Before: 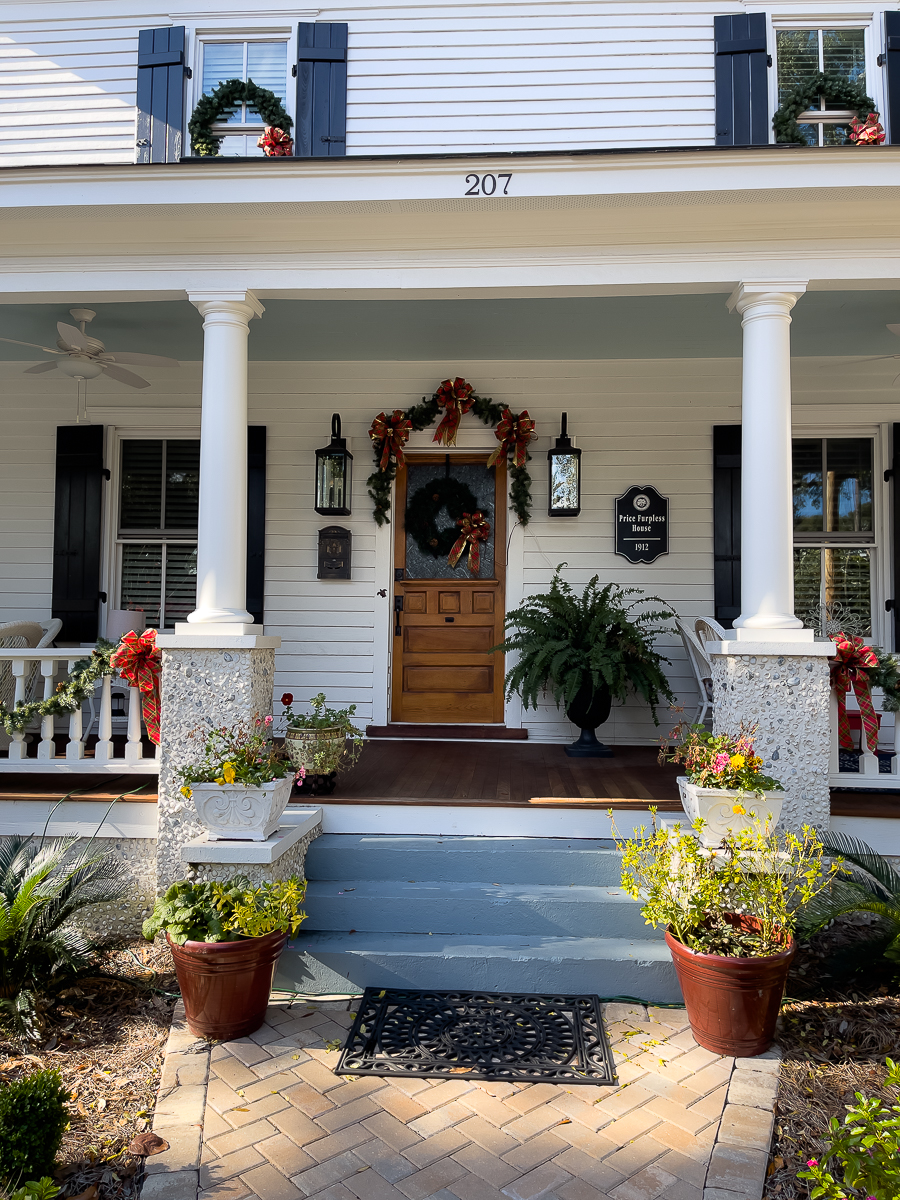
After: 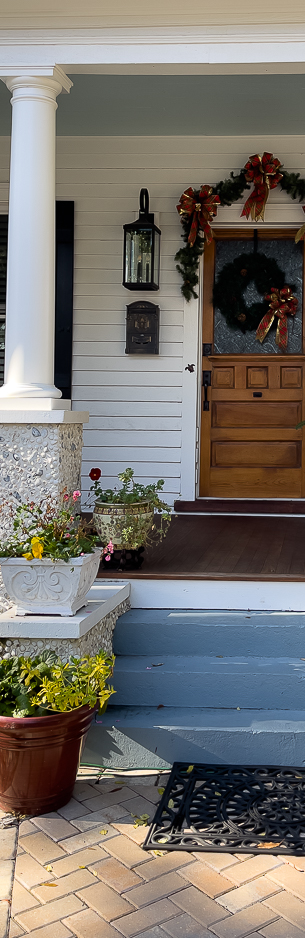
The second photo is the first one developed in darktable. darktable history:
crop and rotate: left 21.415%, top 18.795%, right 44.61%, bottom 3.006%
